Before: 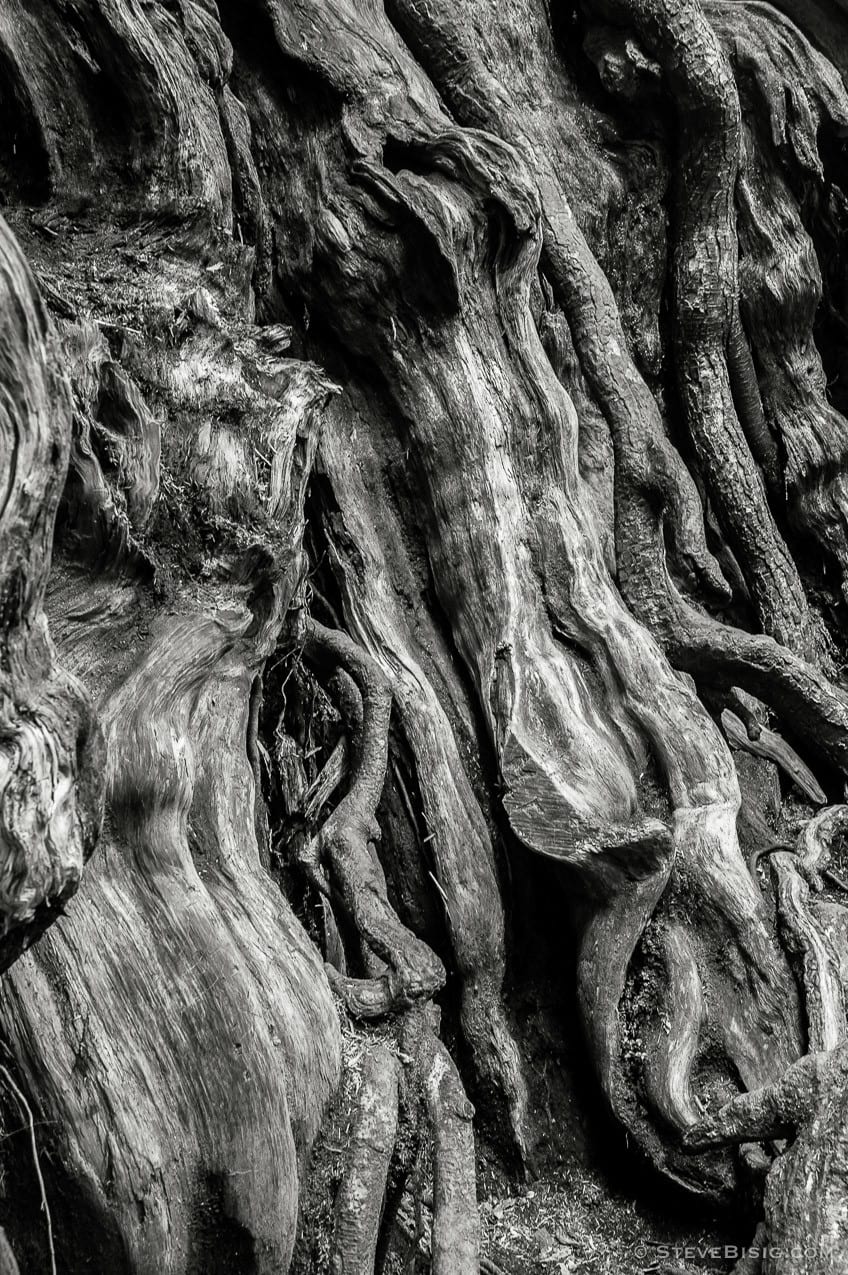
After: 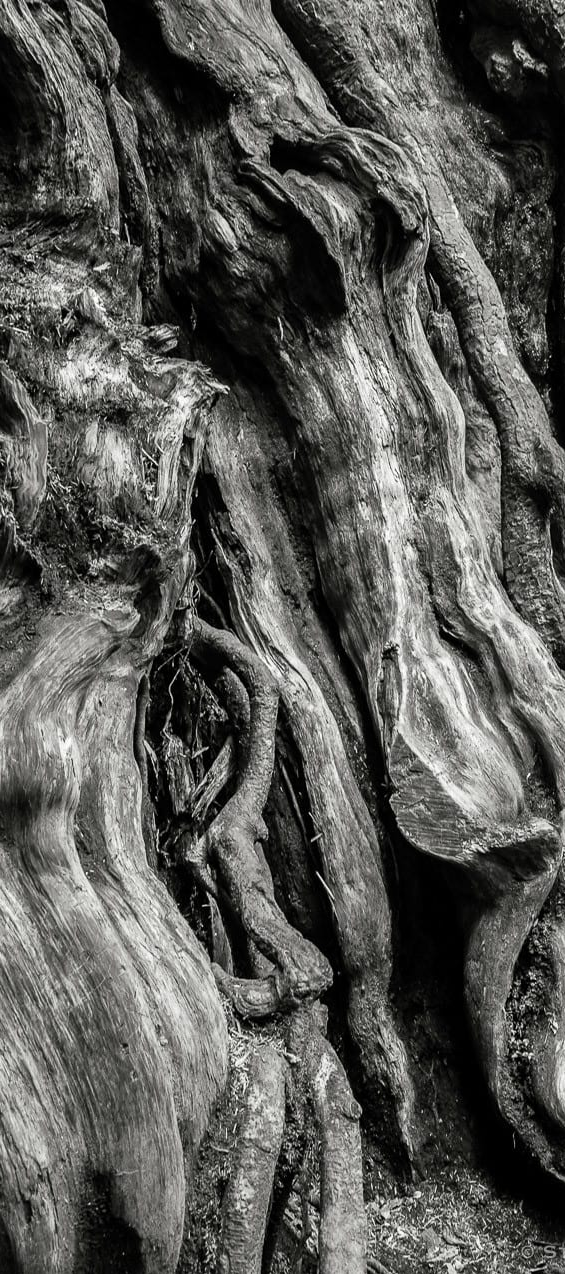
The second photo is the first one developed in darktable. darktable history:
crop and rotate: left 13.341%, right 20.027%
